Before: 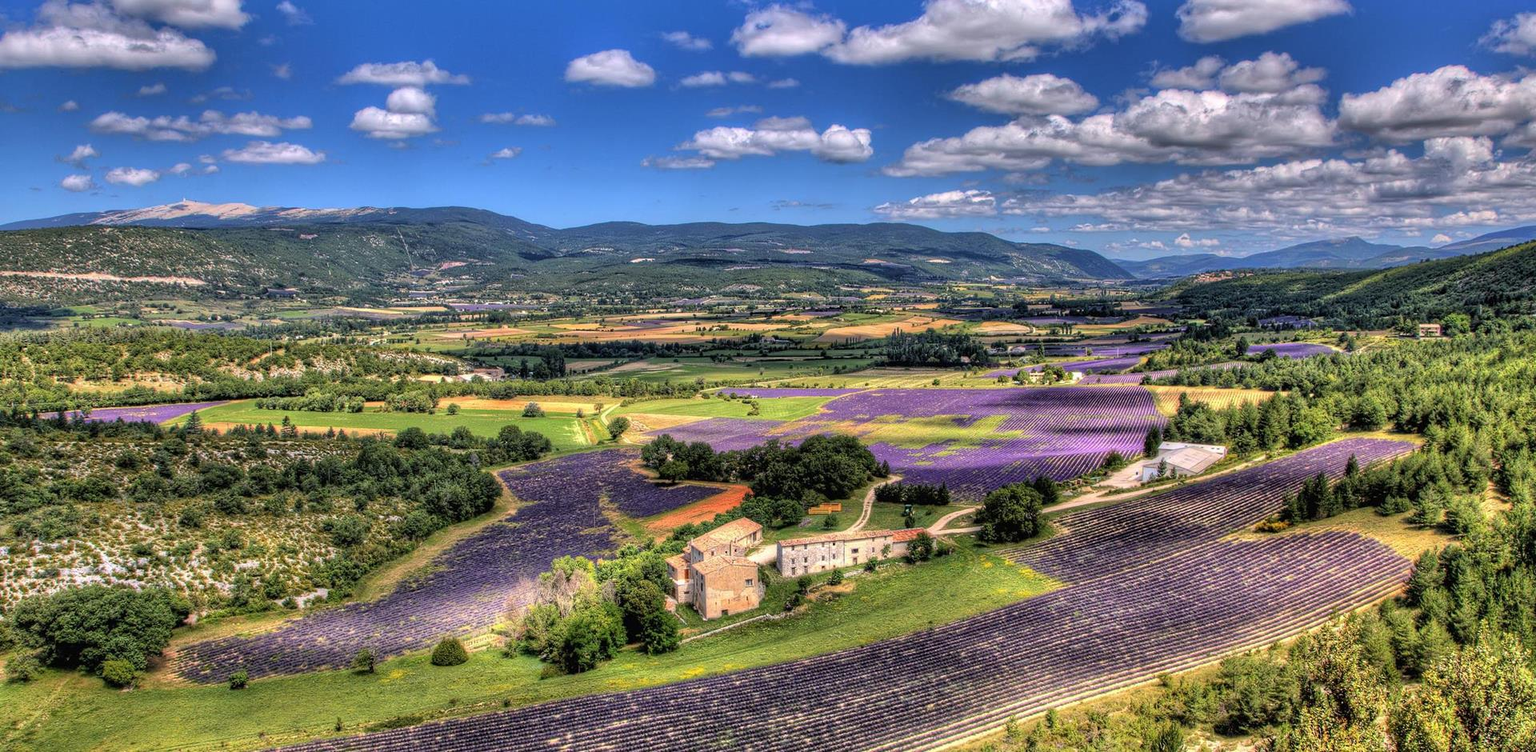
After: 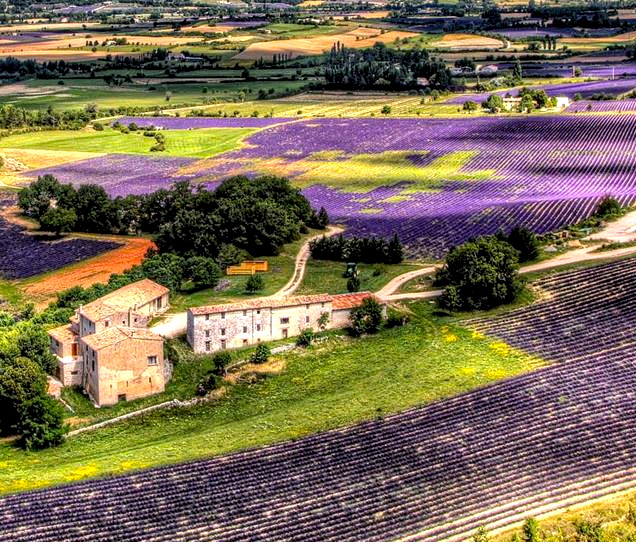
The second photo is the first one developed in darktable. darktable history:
exposure: compensate highlight preservation false
local contrast: highlights 60%, shadows 60%, detail 160%
crop: left 40.878%, top 39.176%, right 25.993%, bottom 3.081%
color balance: output saturation 120%
white balance: red 1.009, blue 1.027
